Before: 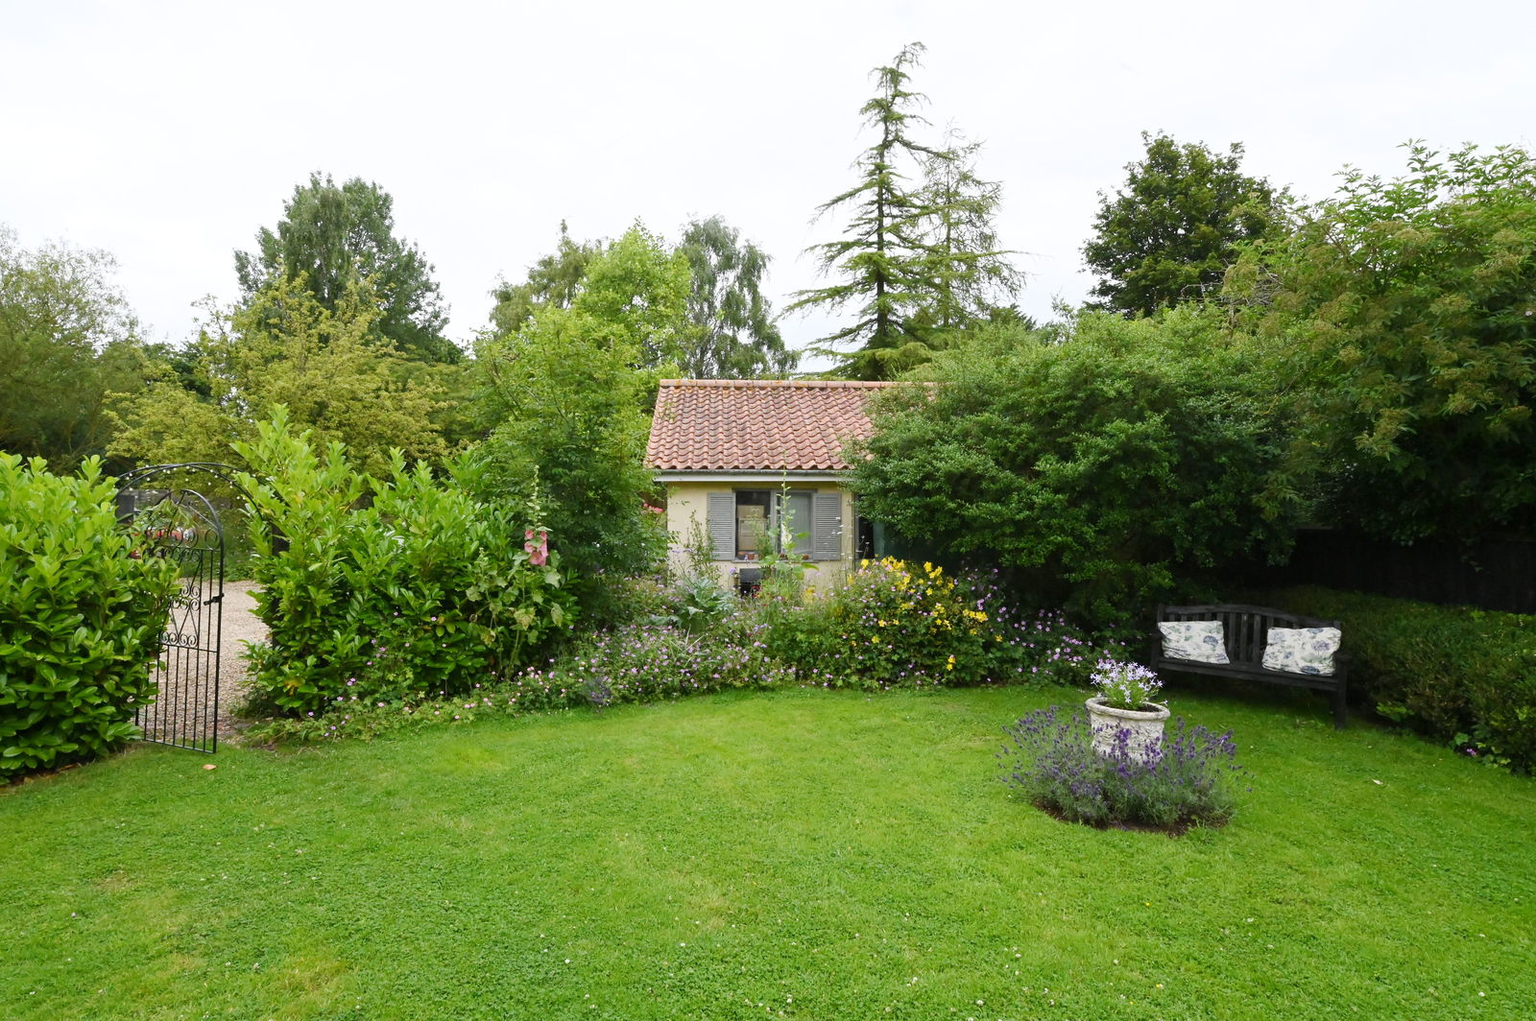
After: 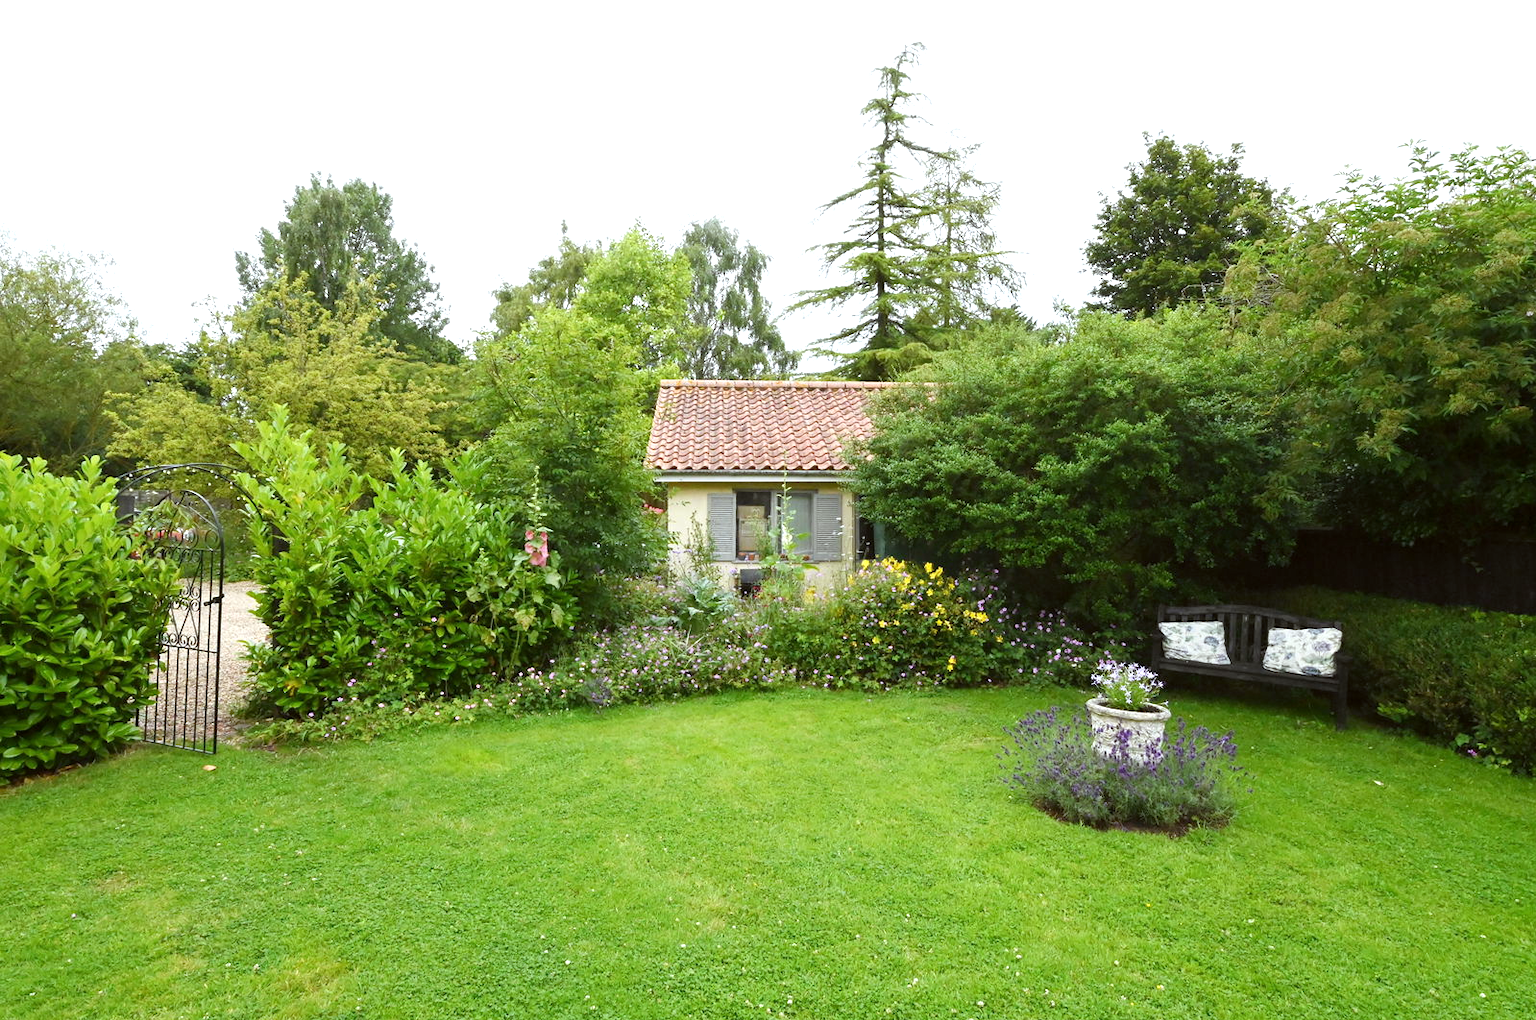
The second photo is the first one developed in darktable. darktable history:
crop: top 0.05%, bottom 0.098%
exposure: exposure 0.485 EV, compensate highlight preservation false
color correction: highlights a* -2.73, highlights b* -2.09, shadows a* 2.41, shadows b* 2.73
